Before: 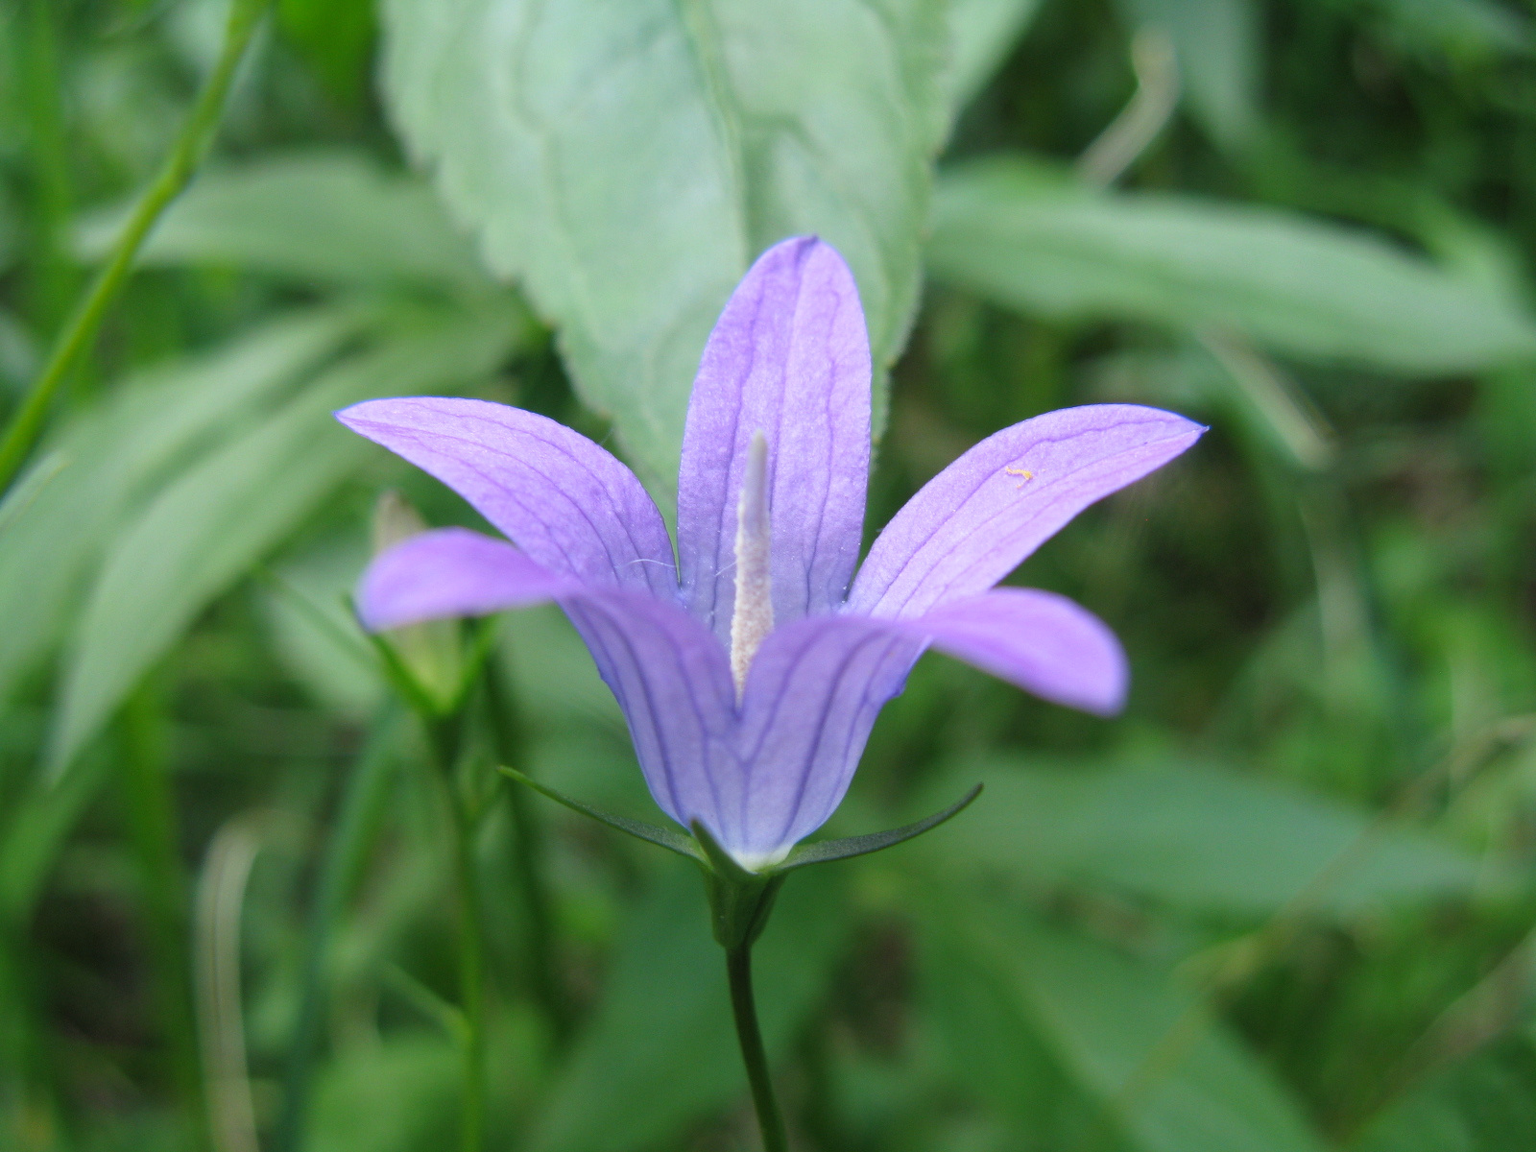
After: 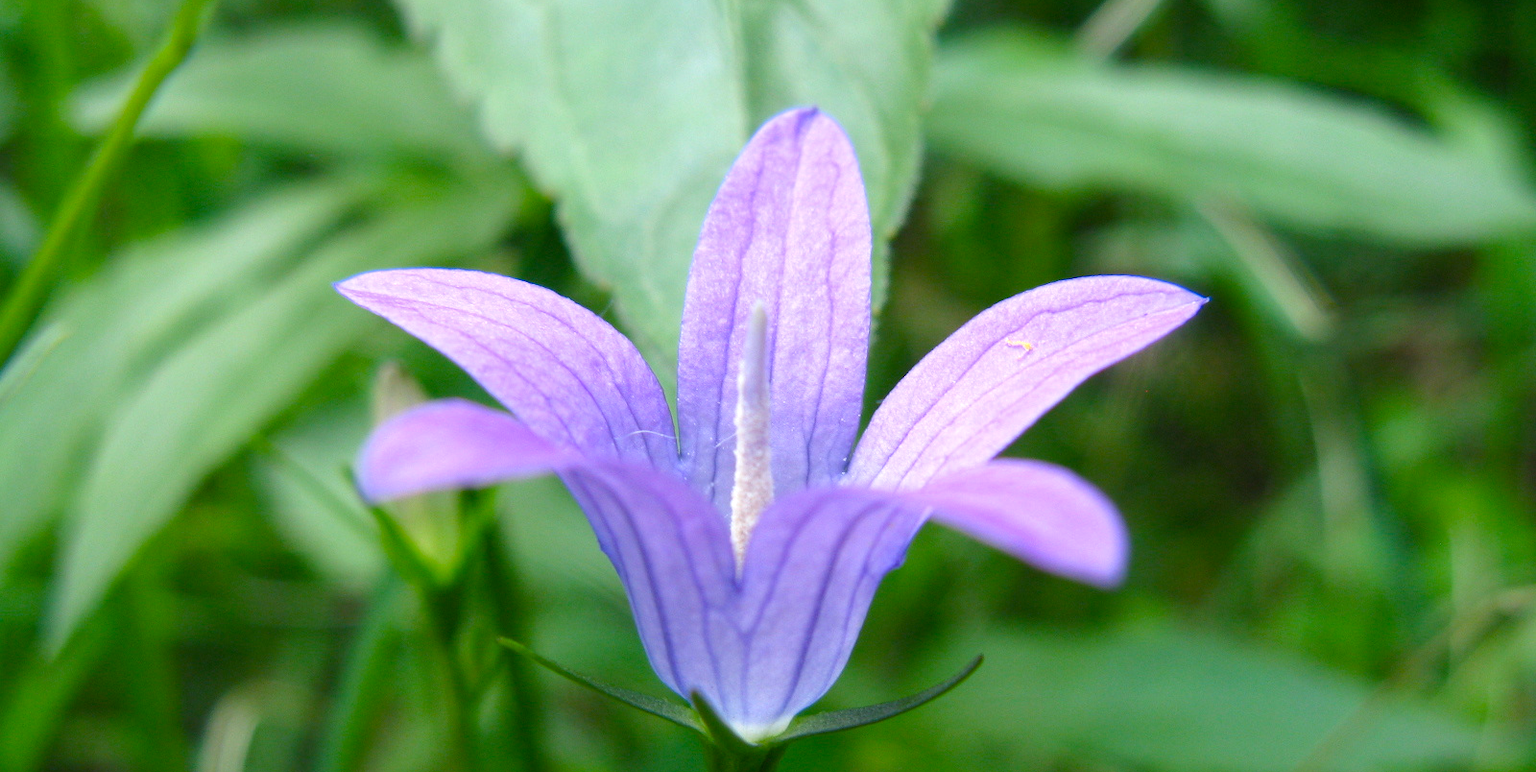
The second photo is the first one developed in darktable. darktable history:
crop: top 11.168%, bottom 21.688%
color balance rgb: perceptual saturation grading › global saturation 20%, perceptual saturation grading › highlights -25.083%, perceptual saturation grading › shadows 25.866%, perceptual brilliance grading › highlights 10.192%, perceptual brilliance grading › mid-tones 5.467%, global vibrance 20%
